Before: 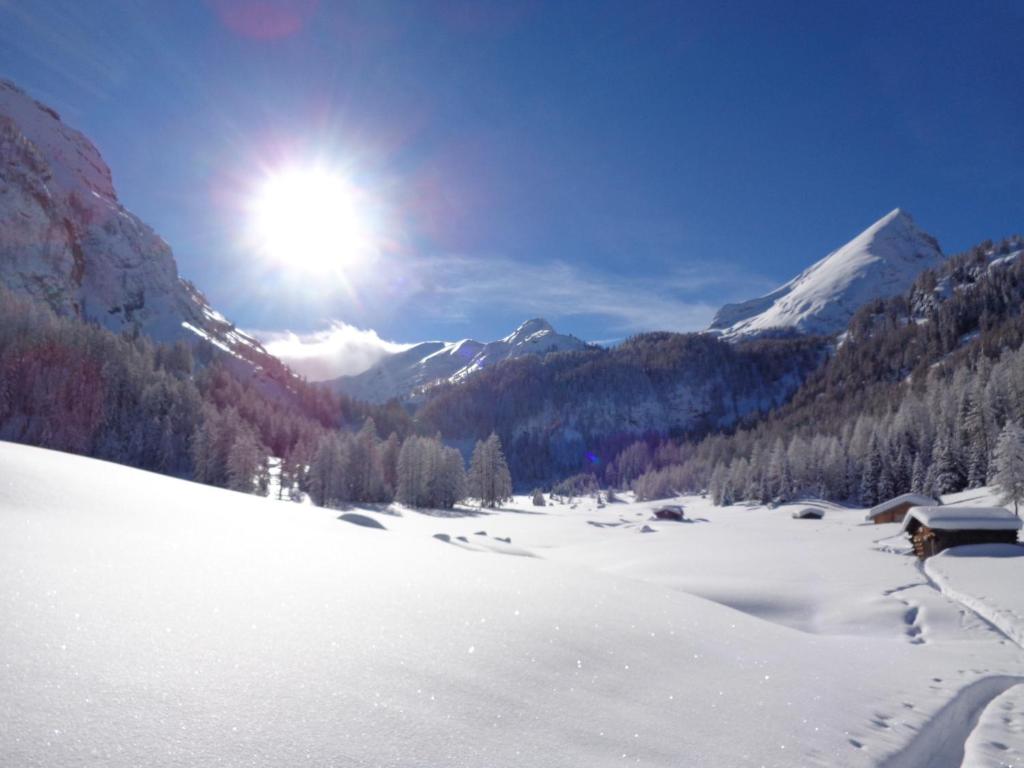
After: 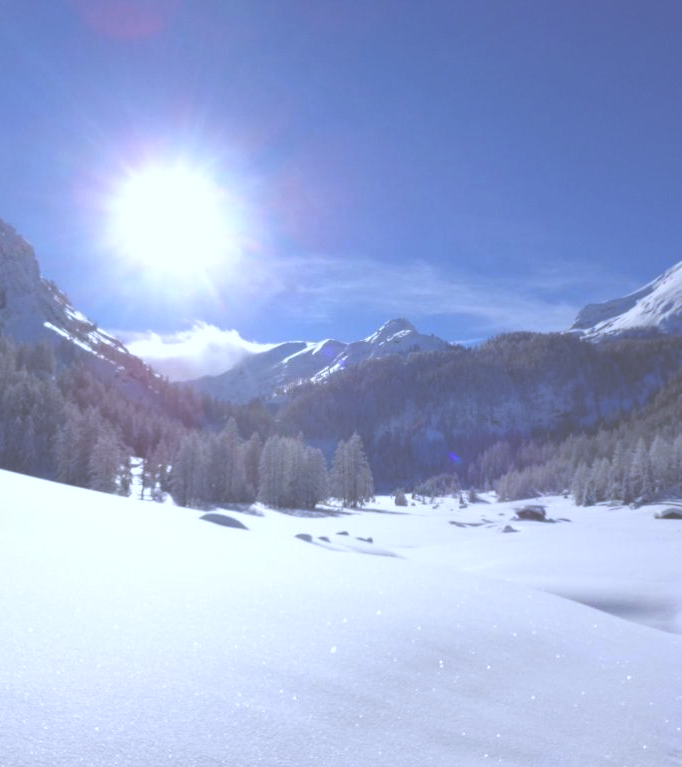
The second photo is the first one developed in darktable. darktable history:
exposure: black level correction -0.087, compensate highlight preservation false
white balance: red 0.948, green 1.02, blue 1.176
crop and rotate: left 13.537%, right 19.796%
